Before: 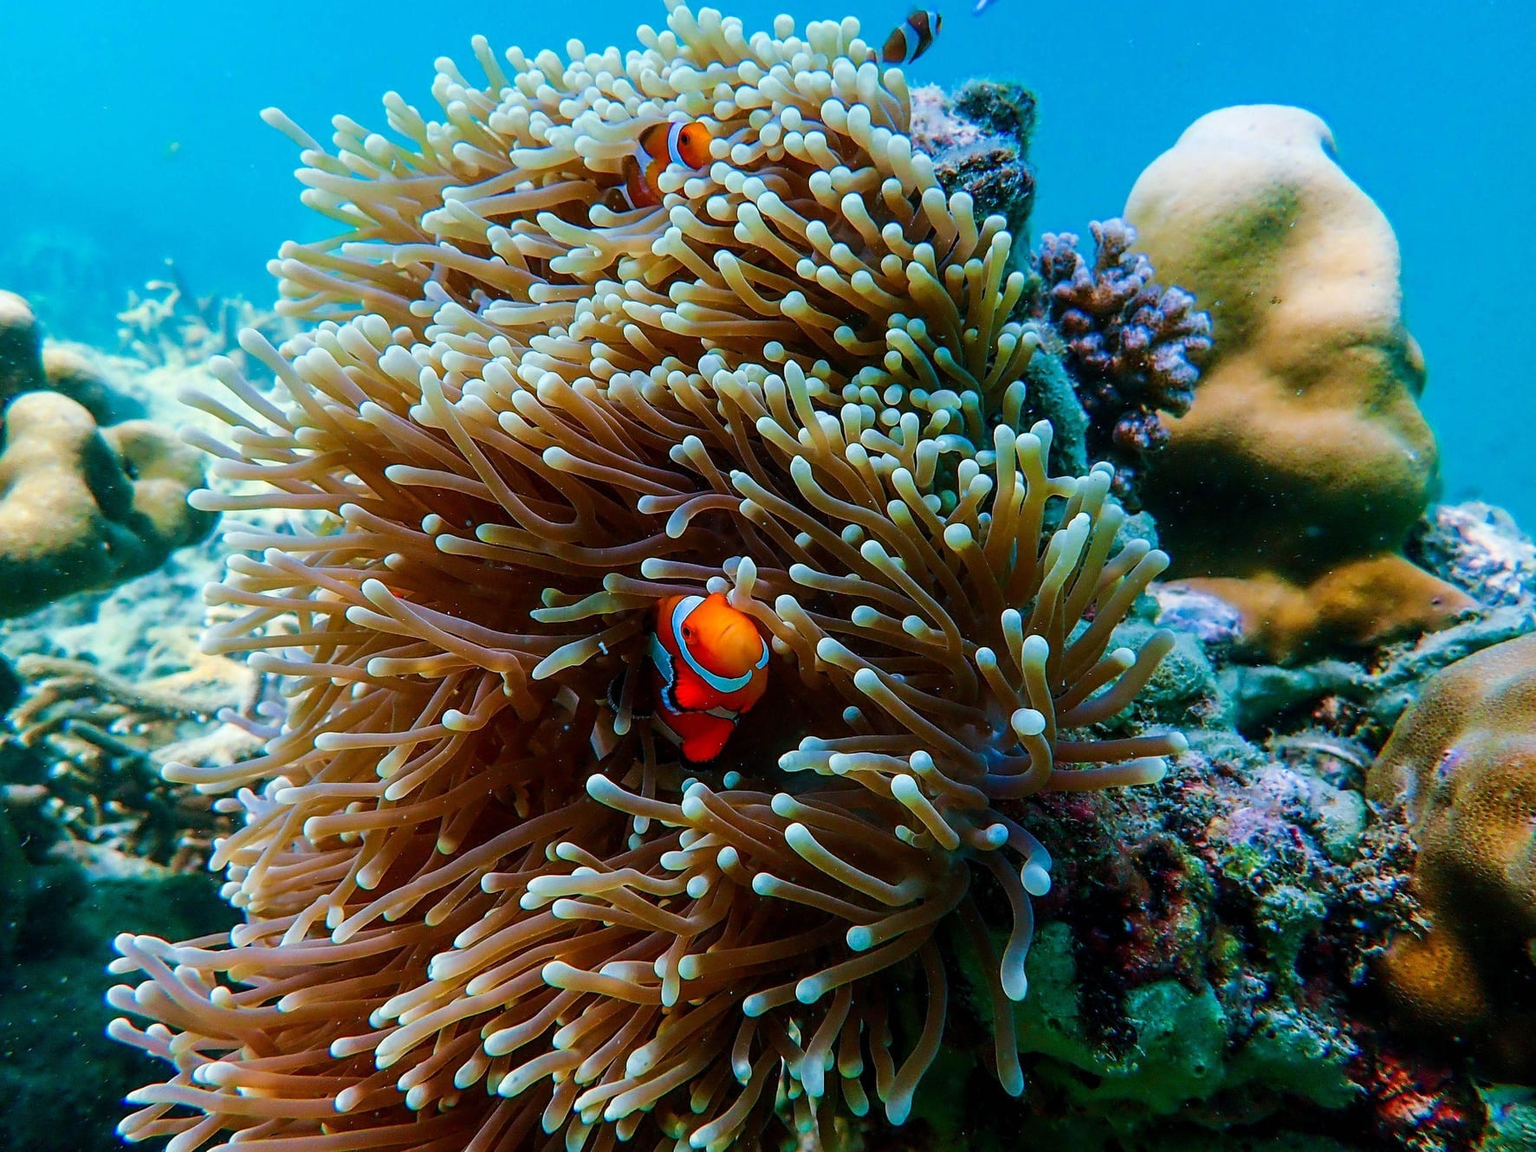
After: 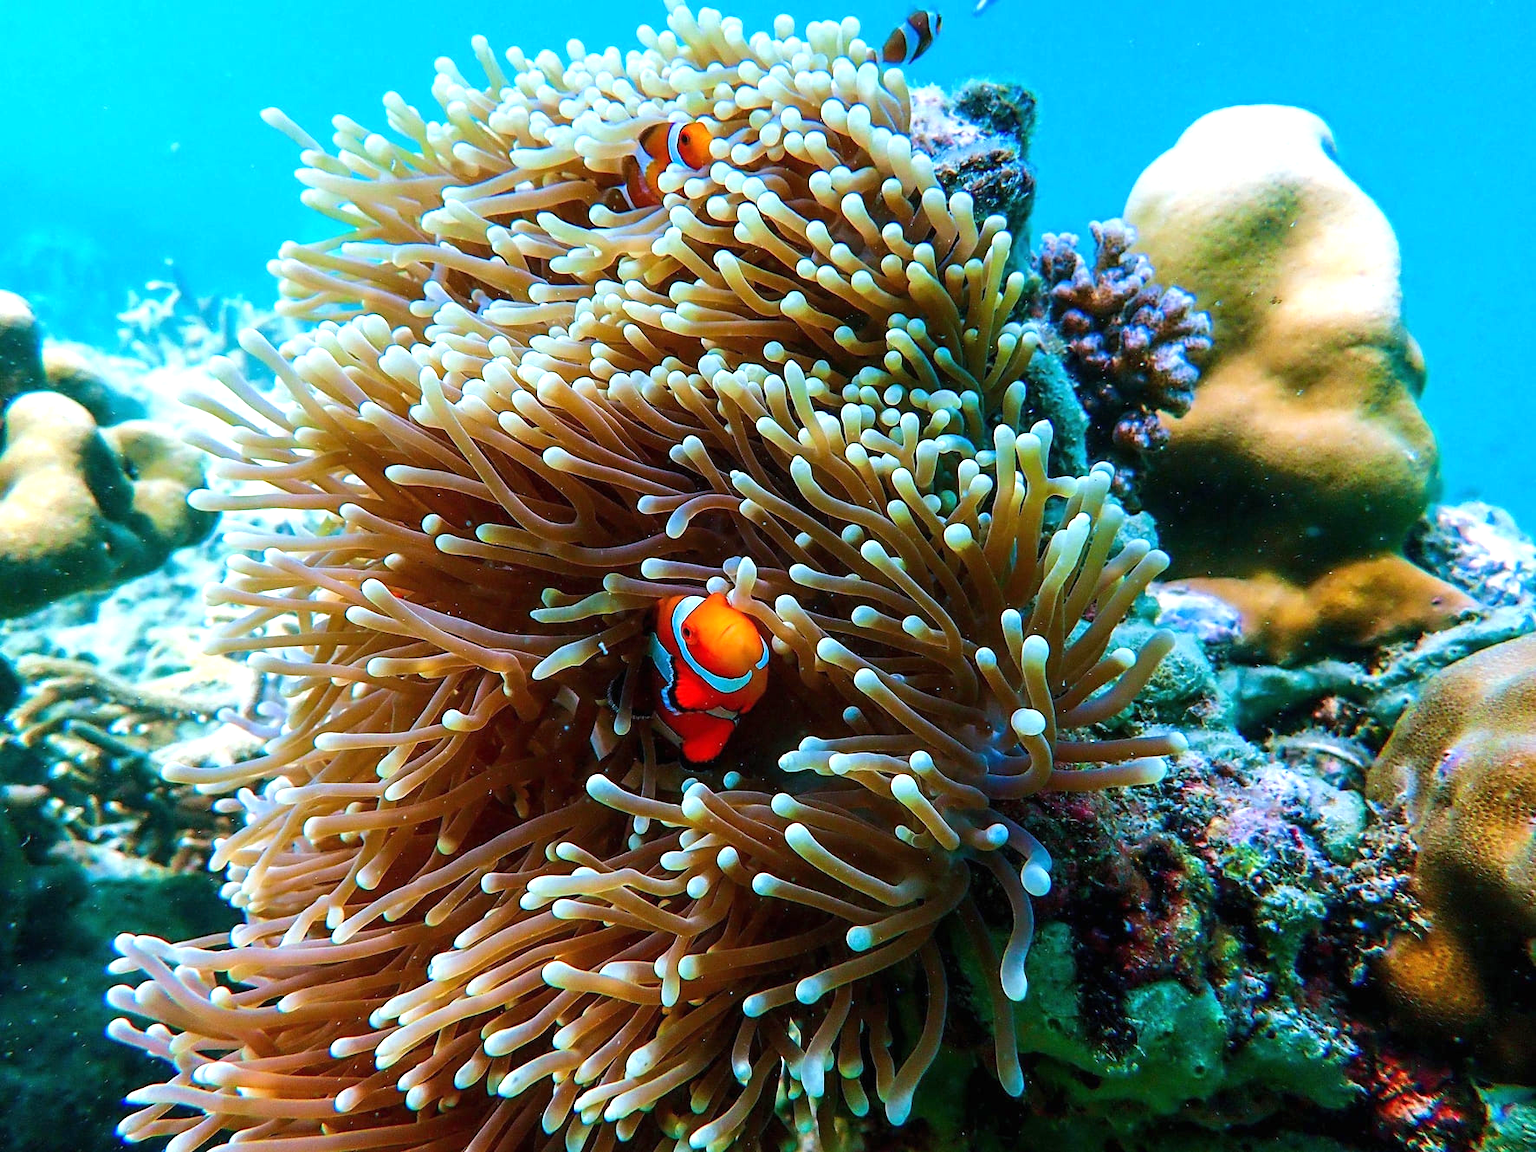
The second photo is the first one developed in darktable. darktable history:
exposure: black level correction 0, exposure 0.7 EV, compensate exposure bias true, compensate highlight preservation false
white balance: red 0.982, blue 1.018
